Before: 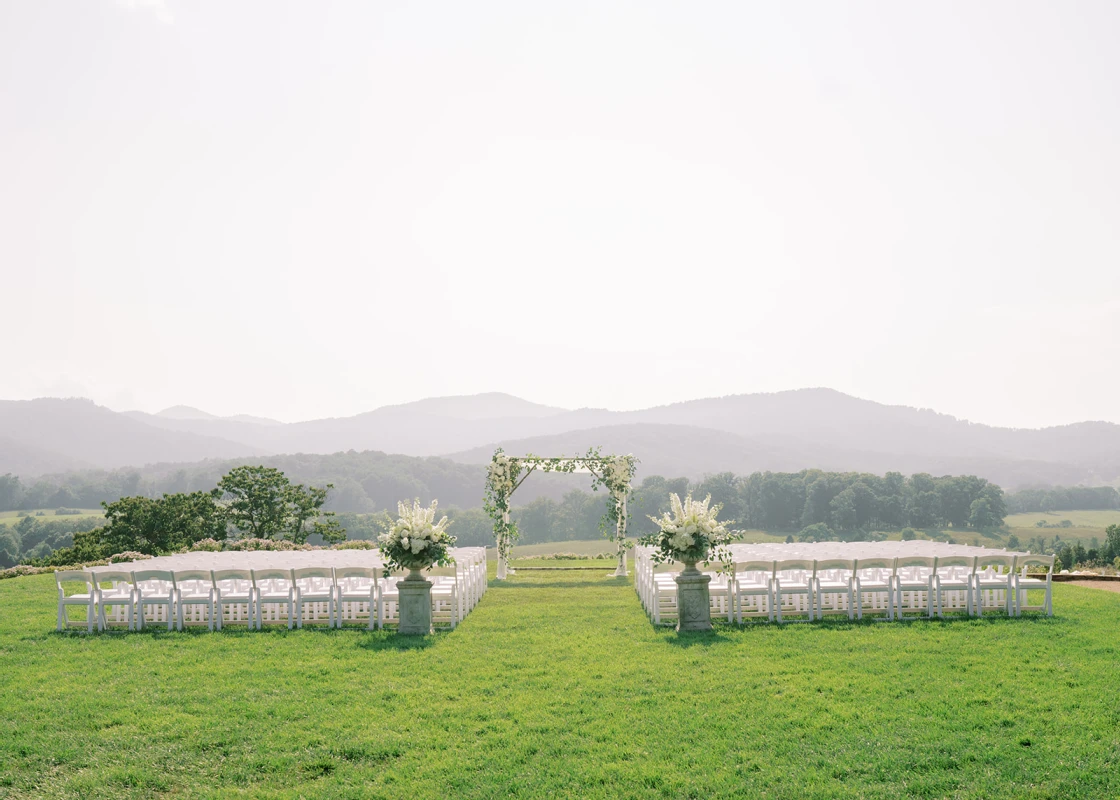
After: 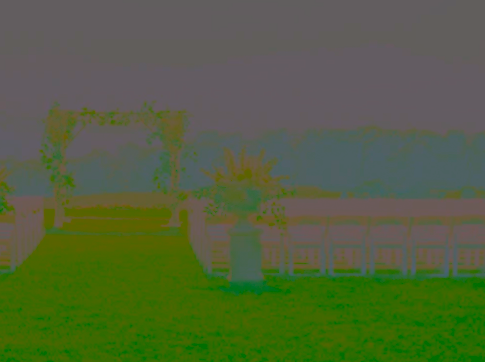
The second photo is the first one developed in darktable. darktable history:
crop: left 35.976%, top 45.819%, right 18.162%, bottom 5.807%
sharpen: amount 0.75
contrast brightness saturation: contrast -0.99, brightness -0.17, saturation 0.75
rotate and perspective: rotation 0.062°, lens shift (vertical) 0.115, lens shift (horizontal) -0.133, crop left 0.047, crop right 0.94, crop top 0.061, crop bottom 0.94
